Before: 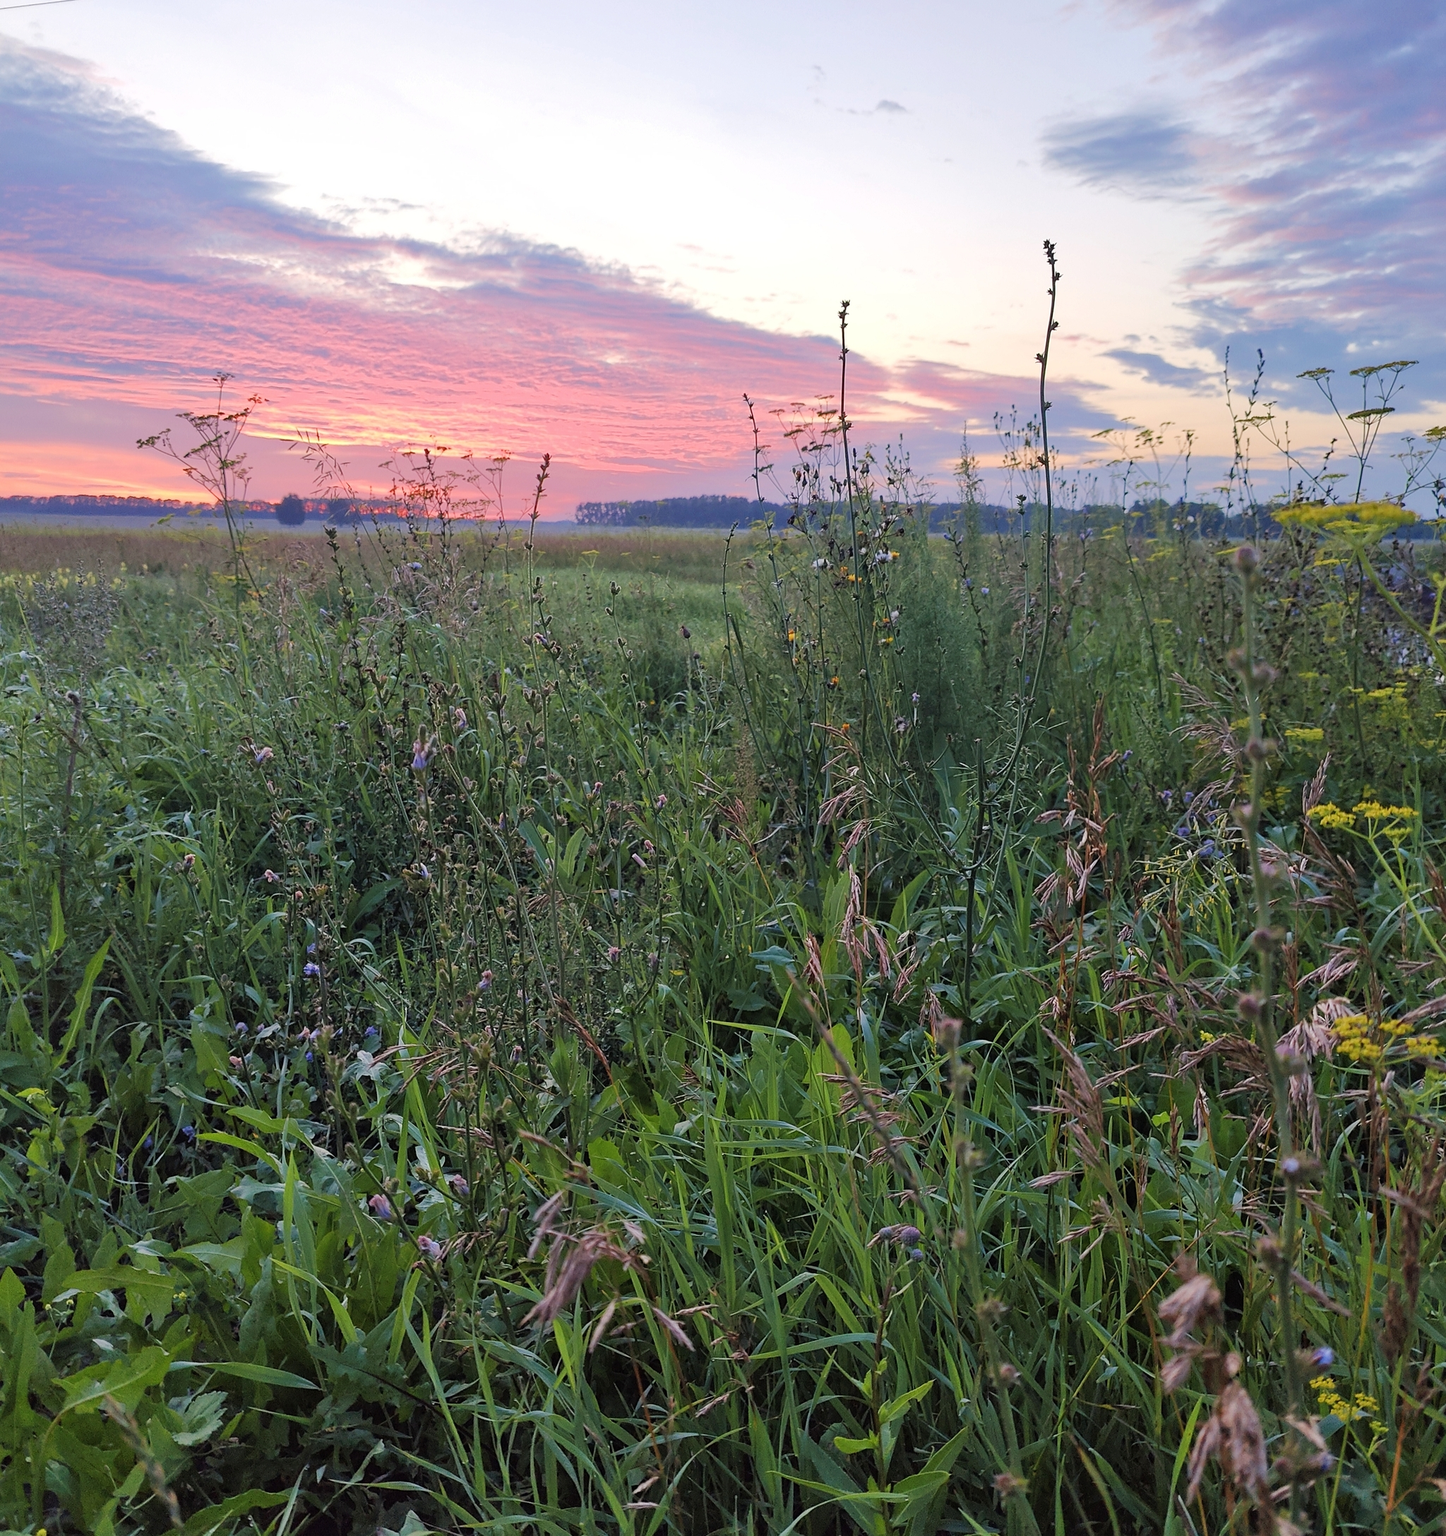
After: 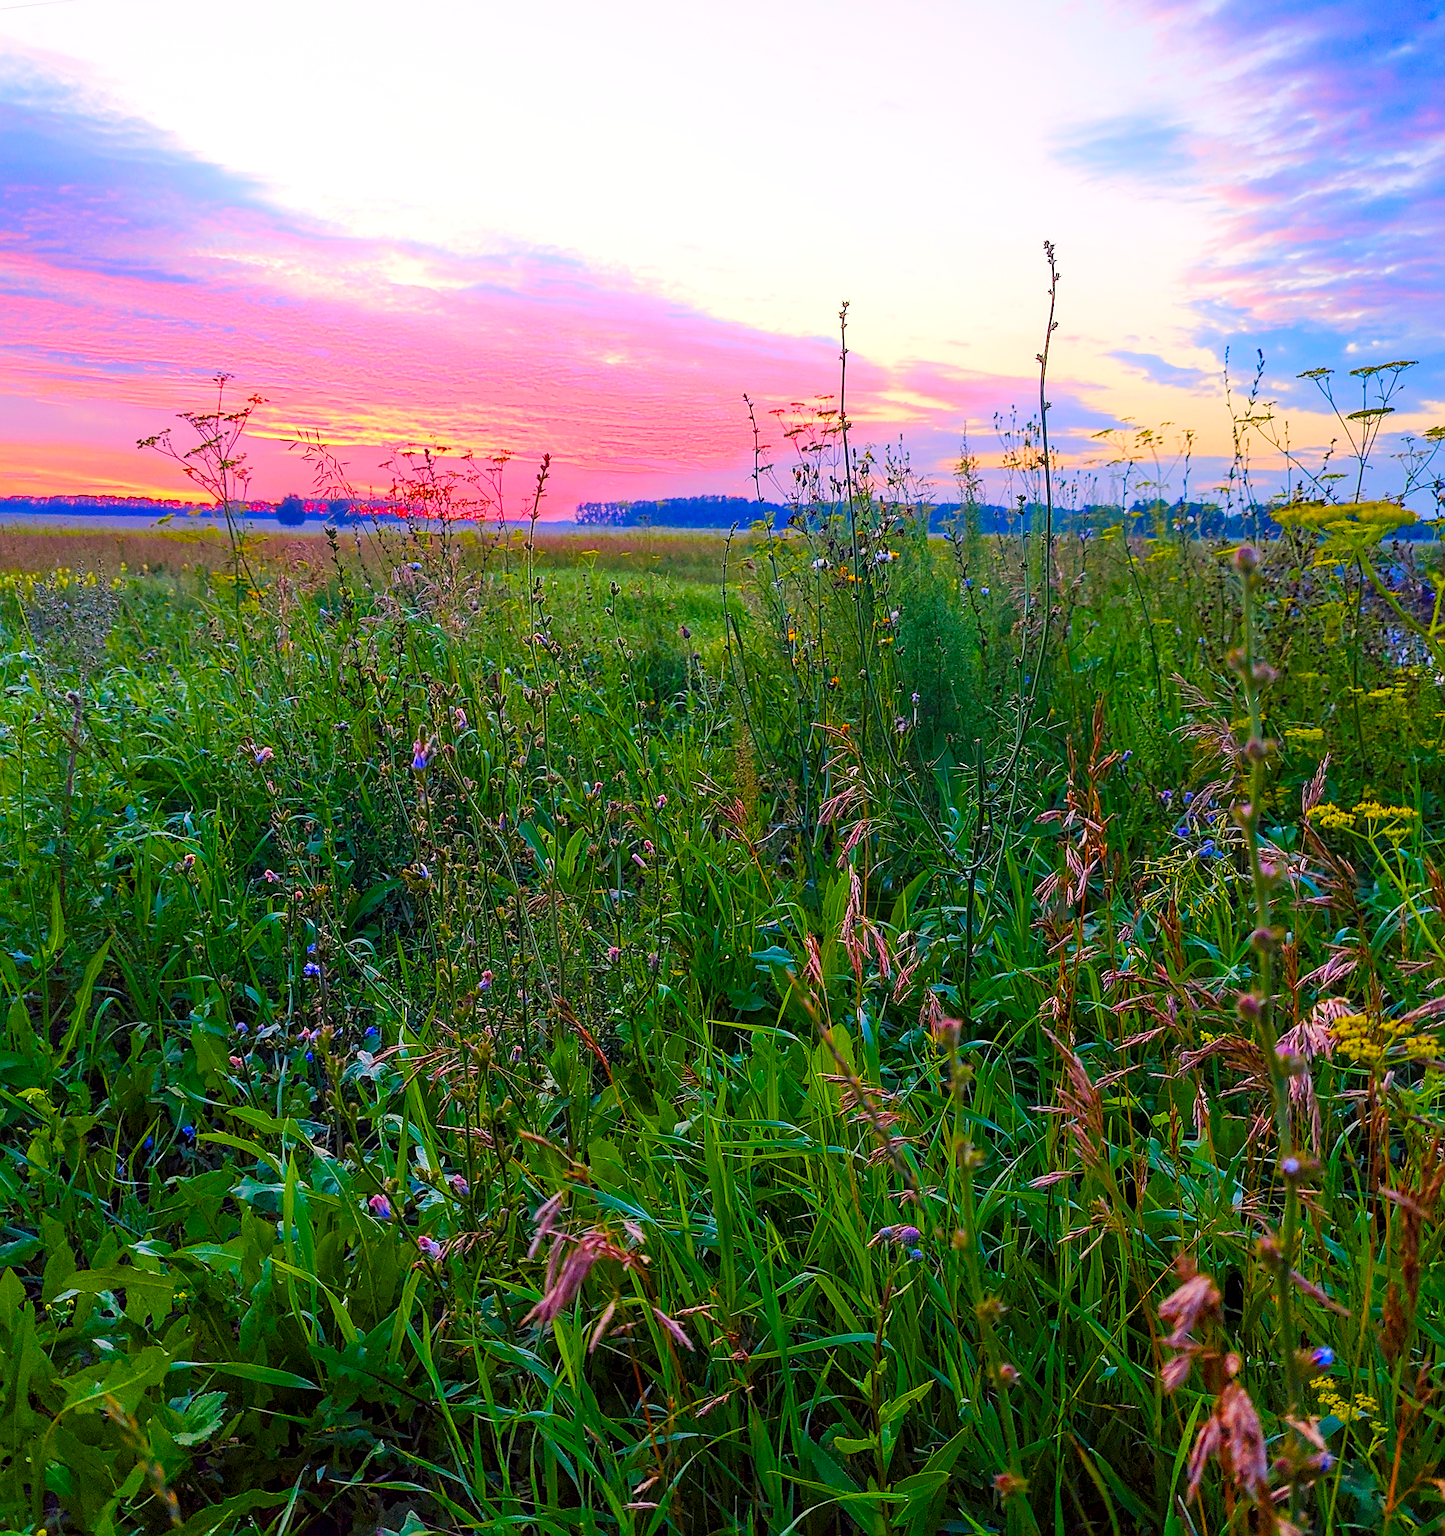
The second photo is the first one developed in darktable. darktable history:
sharpen: on, module defaults
local contrast: detail 130%
color correction: highlights a* 3.21, highlights b* 1.74, saturation 1.23
shadows and highlights: shadows -41.32, highlights 64.53, soften with gaussian
color balance rgb: power › luminance 3.223%, power › hue 230.09°, linear chroma grading › shadows 9.765%, linear chroma grading › highlights 9.739%, linear chroma grading › global chroma 14.473%, linear chroma grading › mid-tones 14.883%, perceptual saturation grading › global saturation 38.942%, perceptual saturation grading › highlights -25.389%, perceptual saturation grading › mid-tones 34.383%, perceptual saturation grading › shadows 35.582%, global vibrance 32.839%
